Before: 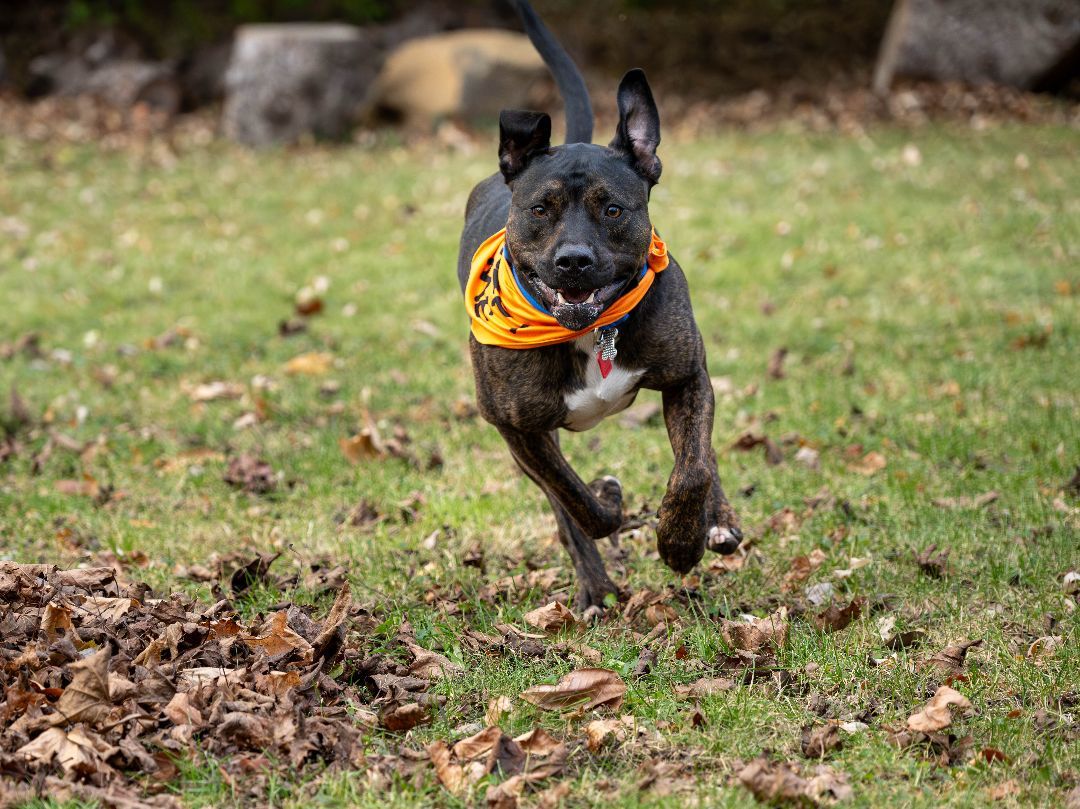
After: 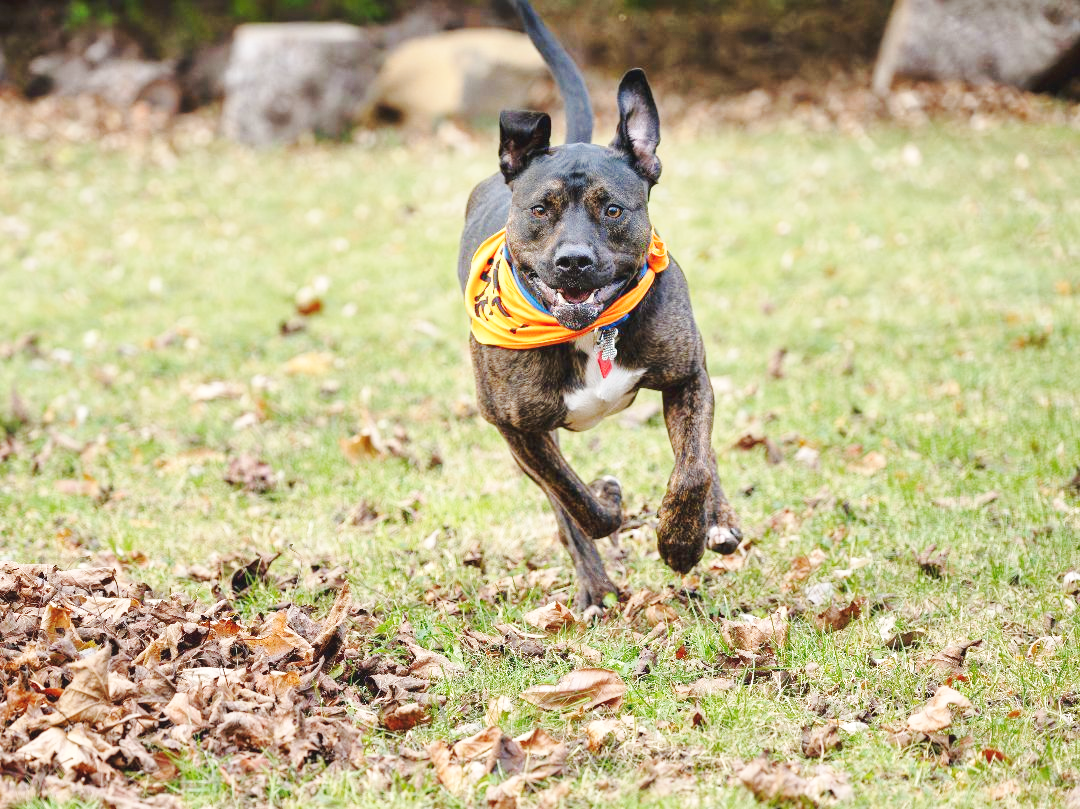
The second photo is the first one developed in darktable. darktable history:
base curve: curves: ch0 [(0, 0.007) (0.028, 0.063) (0.121, 0.311) (0.46, 0.743) (0.859, 0.957) (1, 1)], preserve colors none
tone equalizer: -8 EV 1 EV, -7 EV 1 EV, -6 EV 1 EV, -5 EV 1 EV, -4 EV 1 EV, -3 EV 0.75 EV, -2 EV 0.5 EV, -1 EV 0.25 EV
